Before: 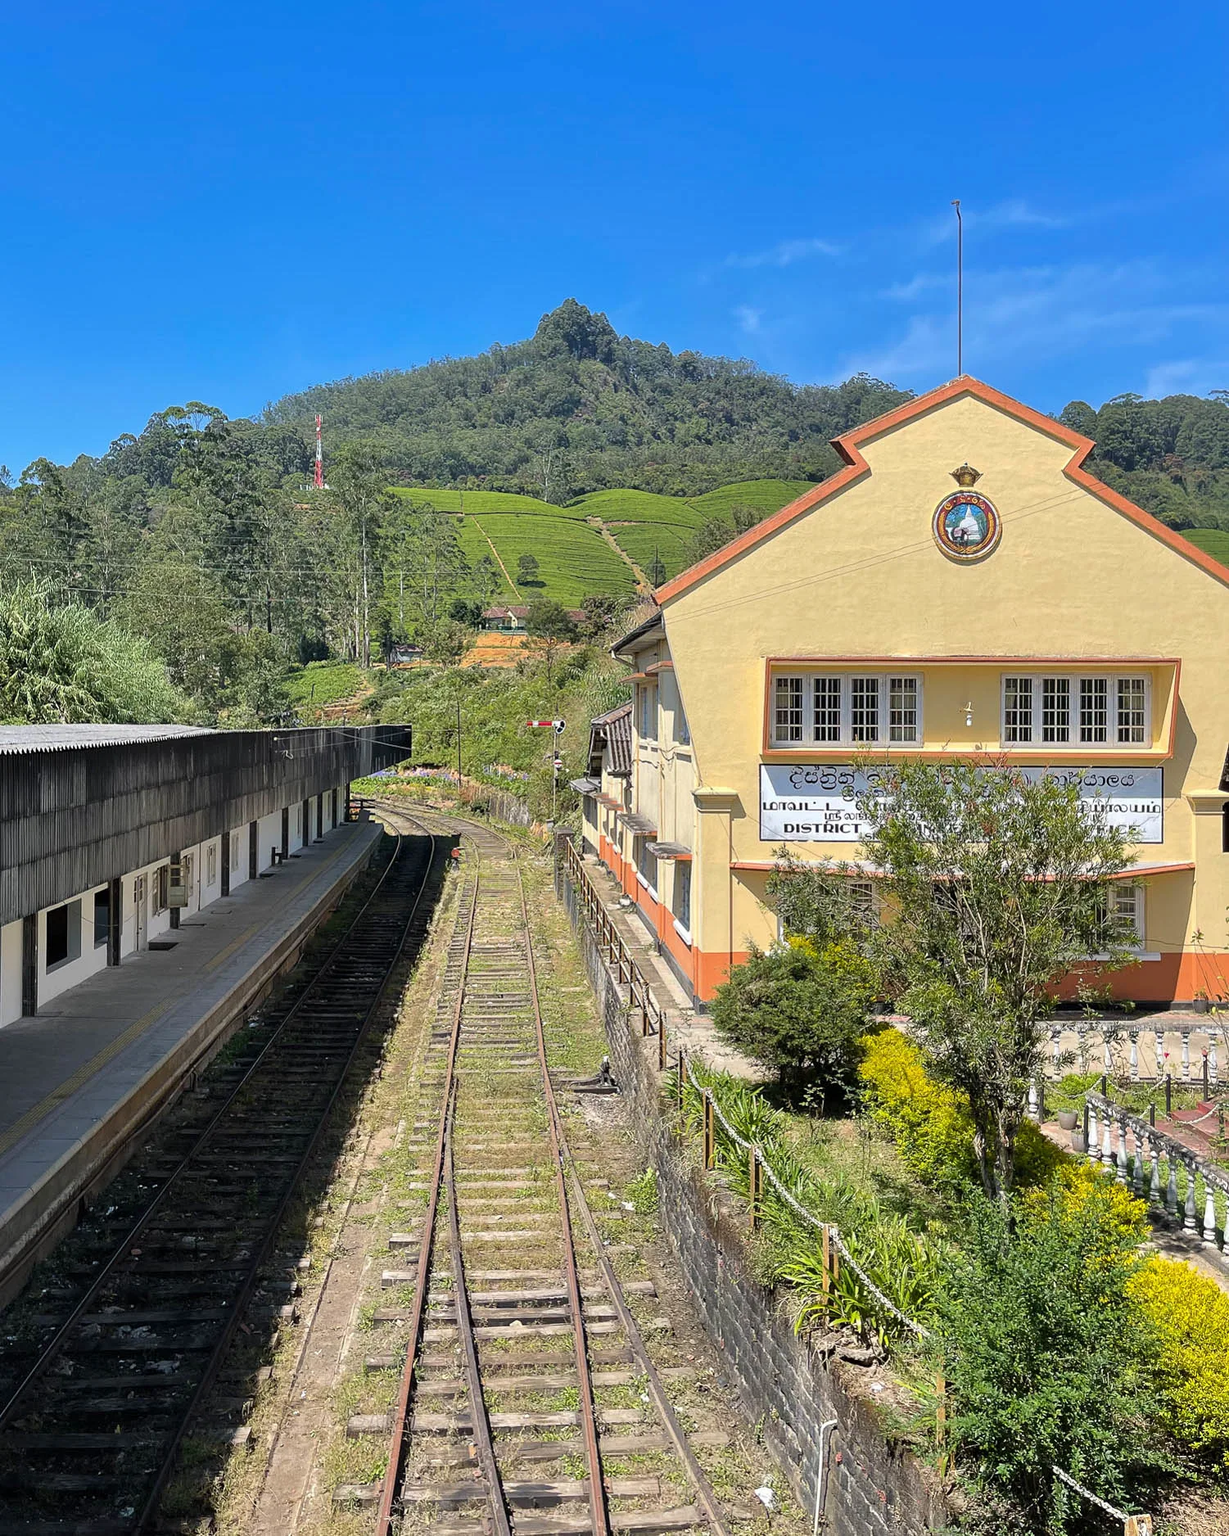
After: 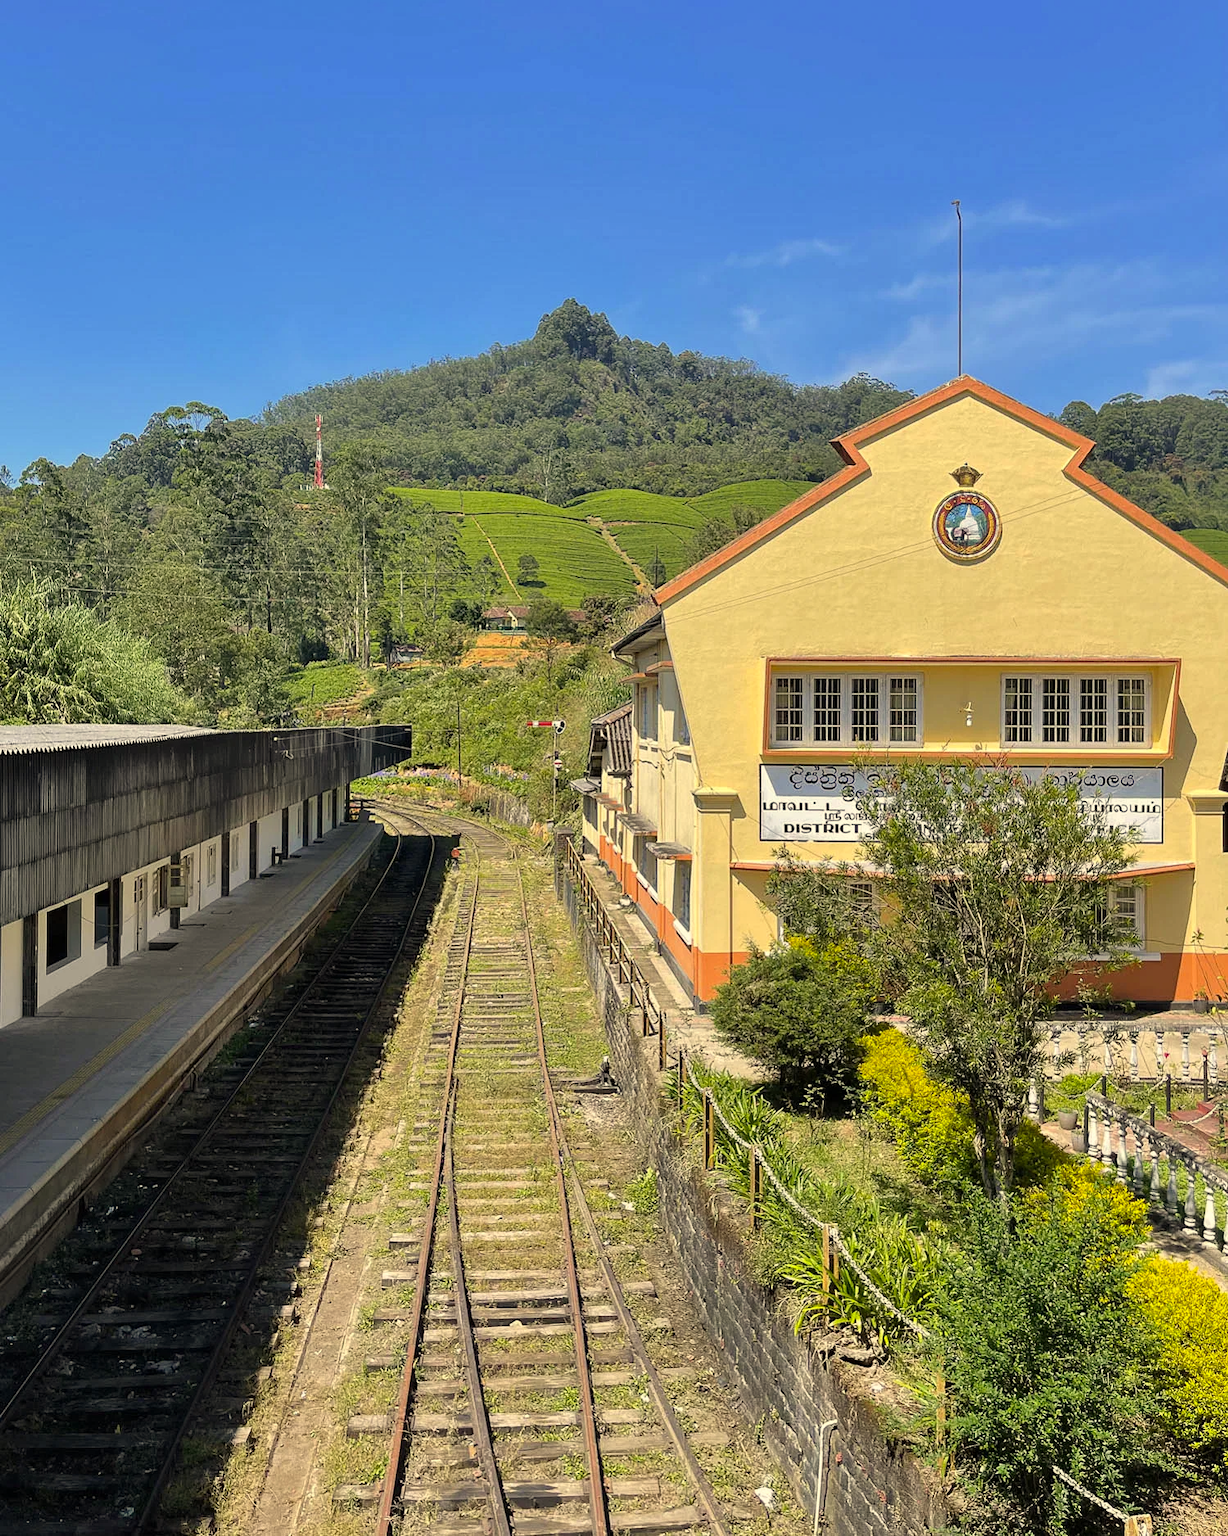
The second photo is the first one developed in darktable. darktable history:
color correction: highlights a* 1.39, highlights b* 17.83
color balance: output saturation 98.5%
